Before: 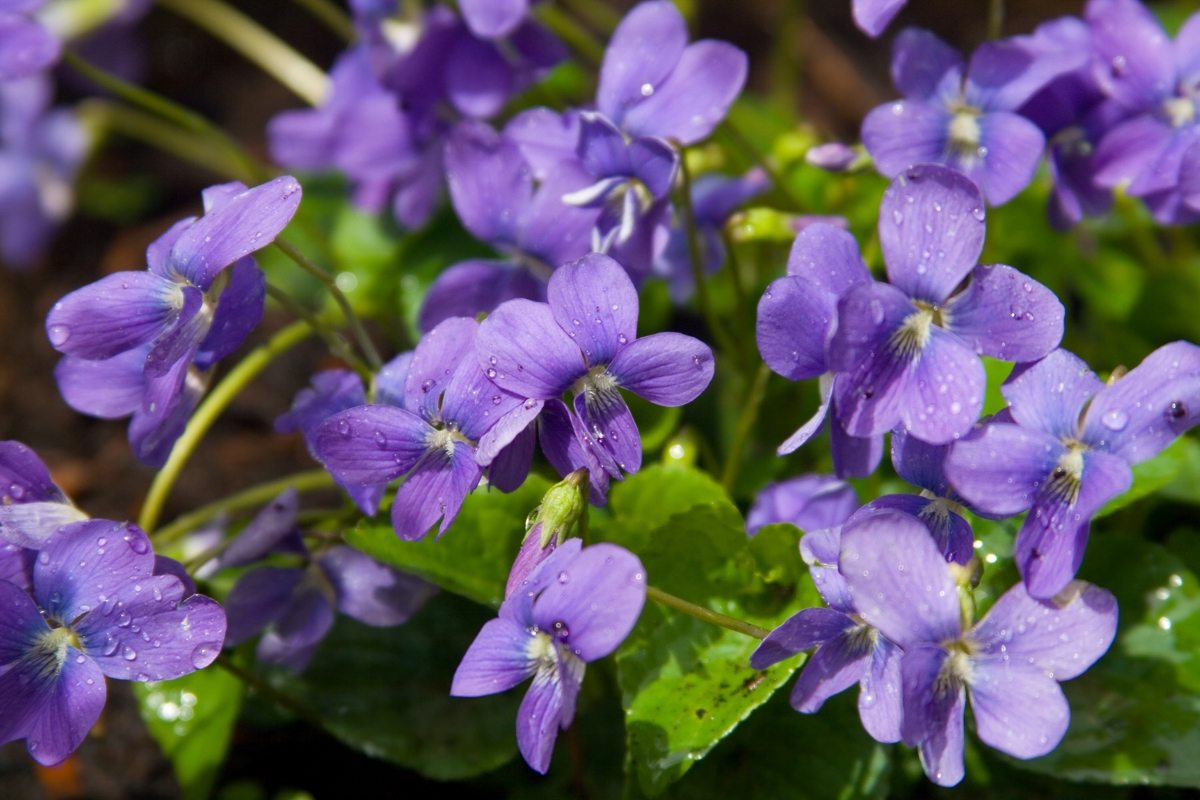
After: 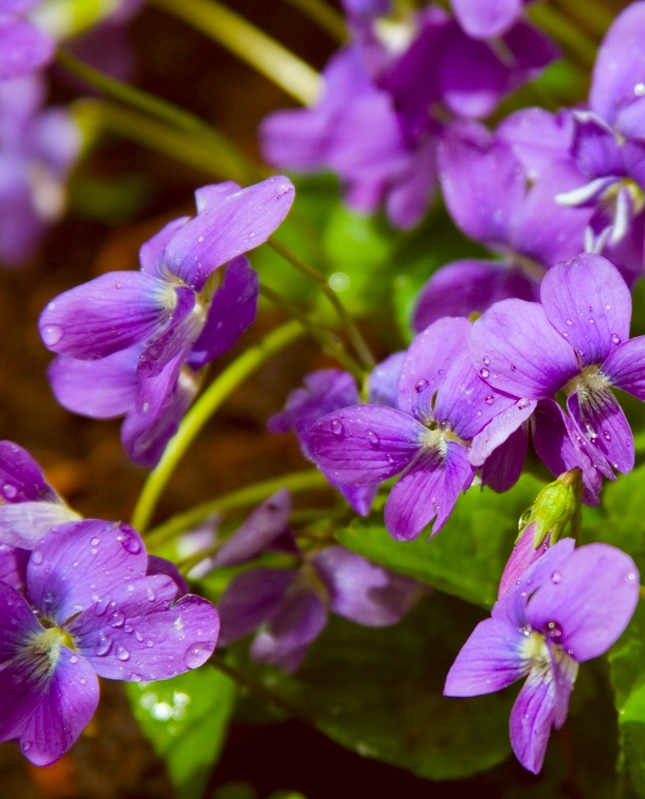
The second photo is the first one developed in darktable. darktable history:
white balance: red 0.984, blue 1.059
crop: left 0.587%, right 45.588%, bottom 0.086%
color correction: highlights a* -5.94, highlights b* 9.48, shadows a* 10.12, shadows b* 23.94
color balance rgb: perceptual saturation grading › global saturation 25%, perceptual brilliance grading › mid-tones 10%, perceptual brilliance grading › shadows 15%, global vibrance 20%
